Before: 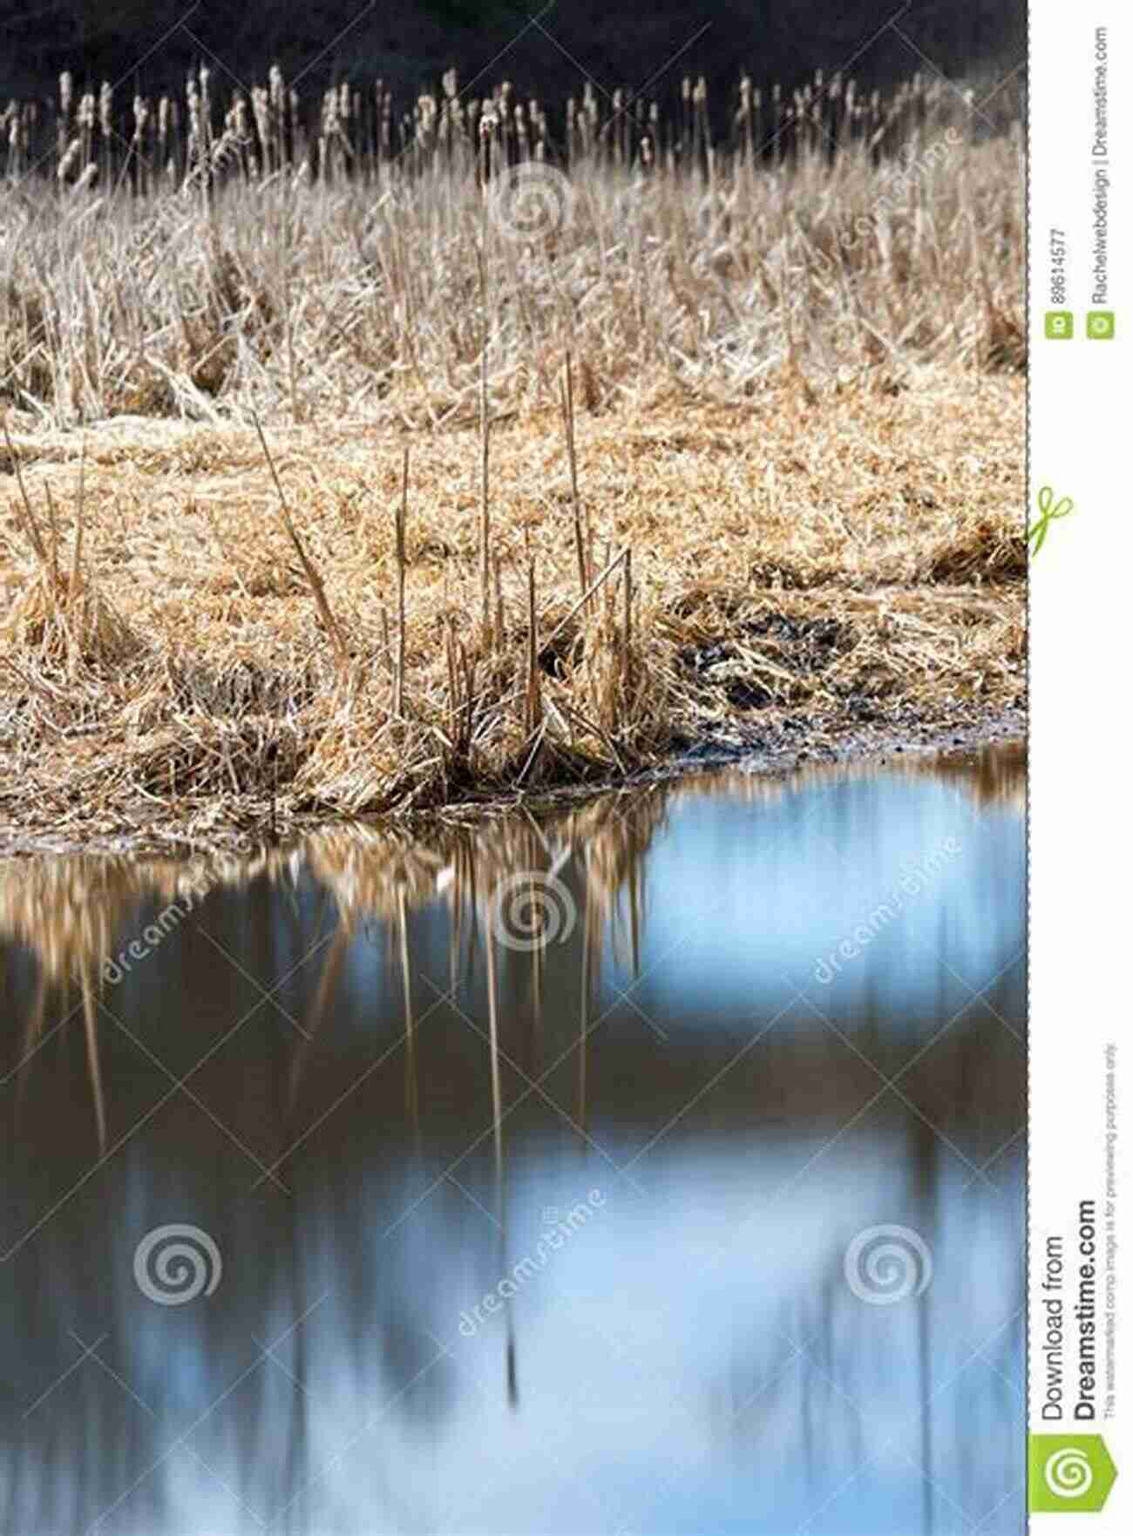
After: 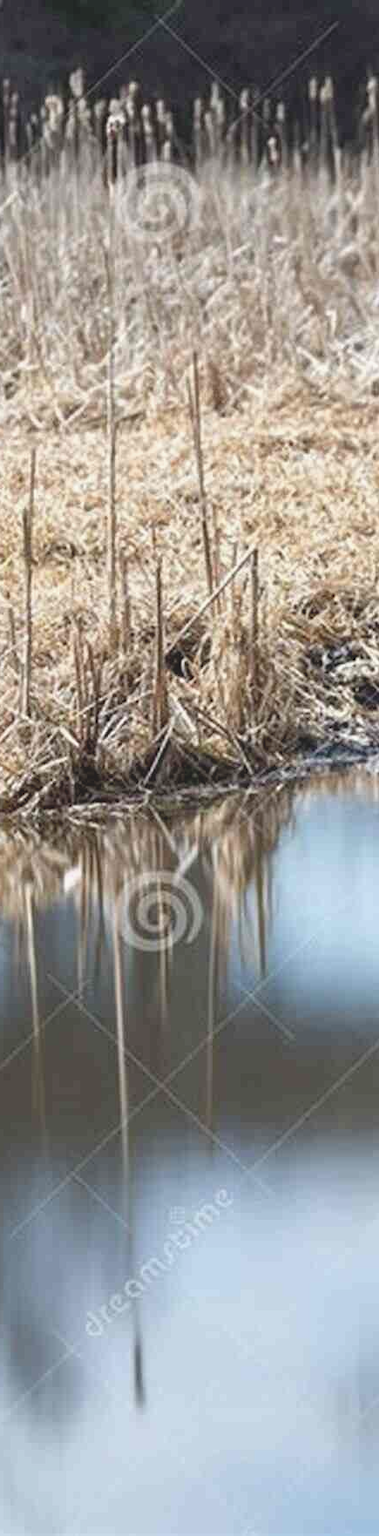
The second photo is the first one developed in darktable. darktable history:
exposure: black level correction 0.001, exposure 0.498 EV, compensate exposure bias true, compensate highlight preservation false
contrast brightness saturation: contrast -0.252, saturation -0.437
crop: left 32.951%, right 33.488%
